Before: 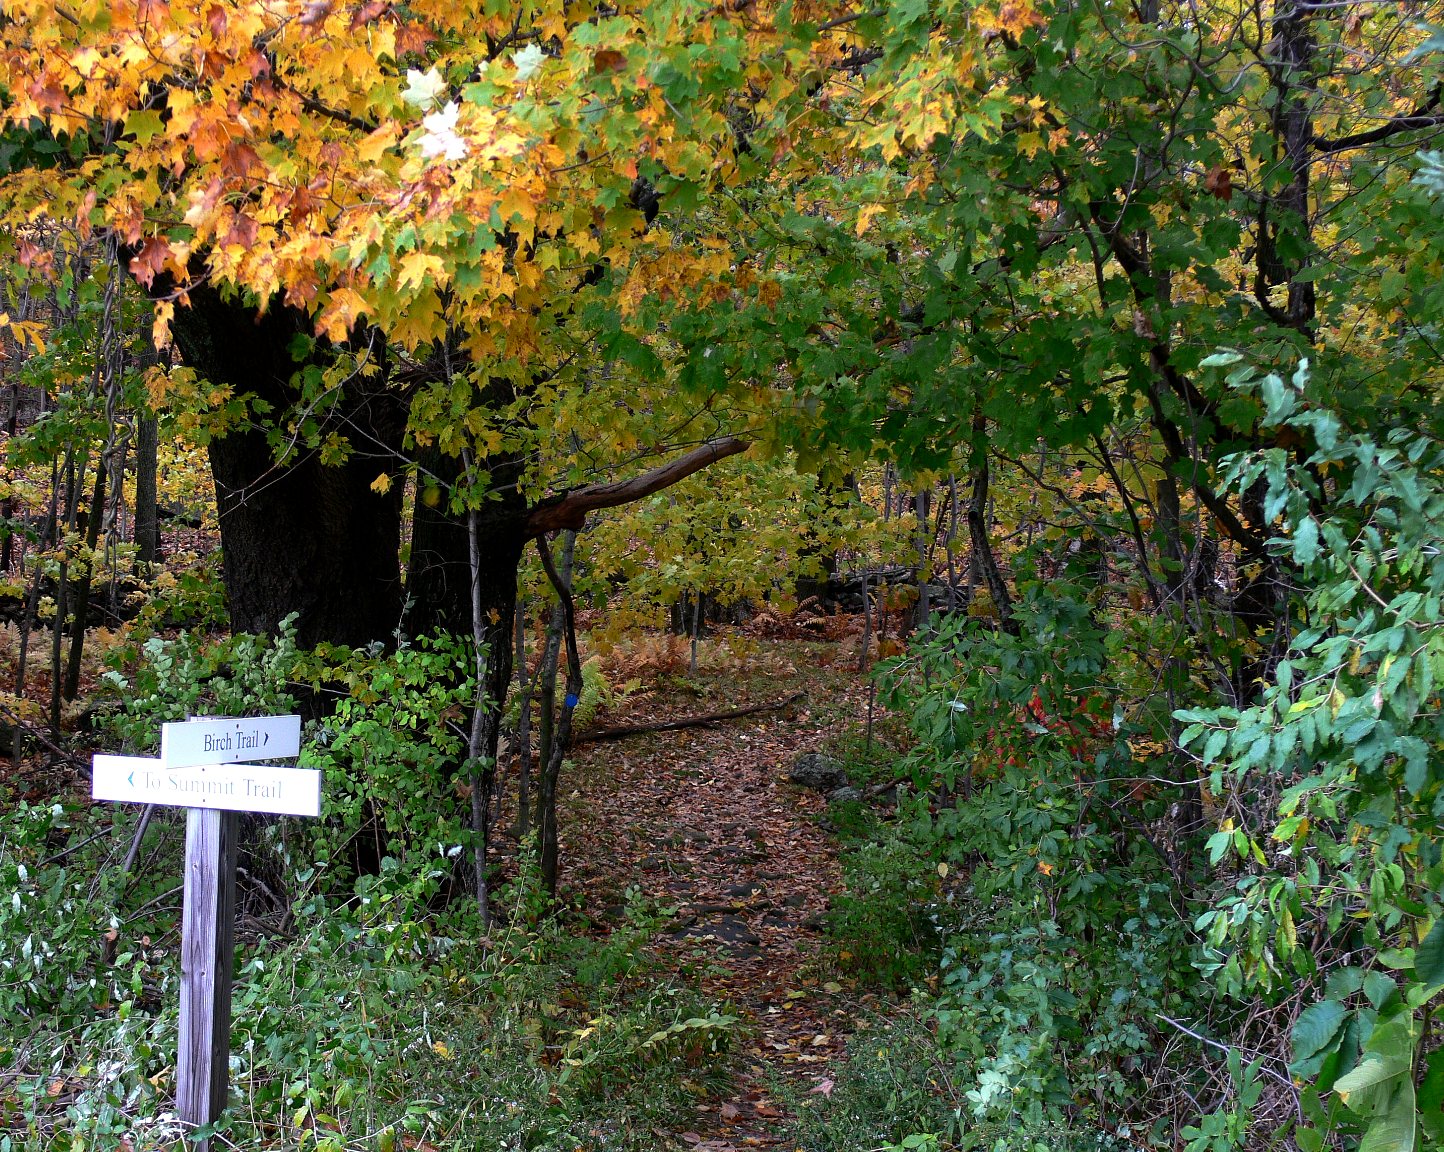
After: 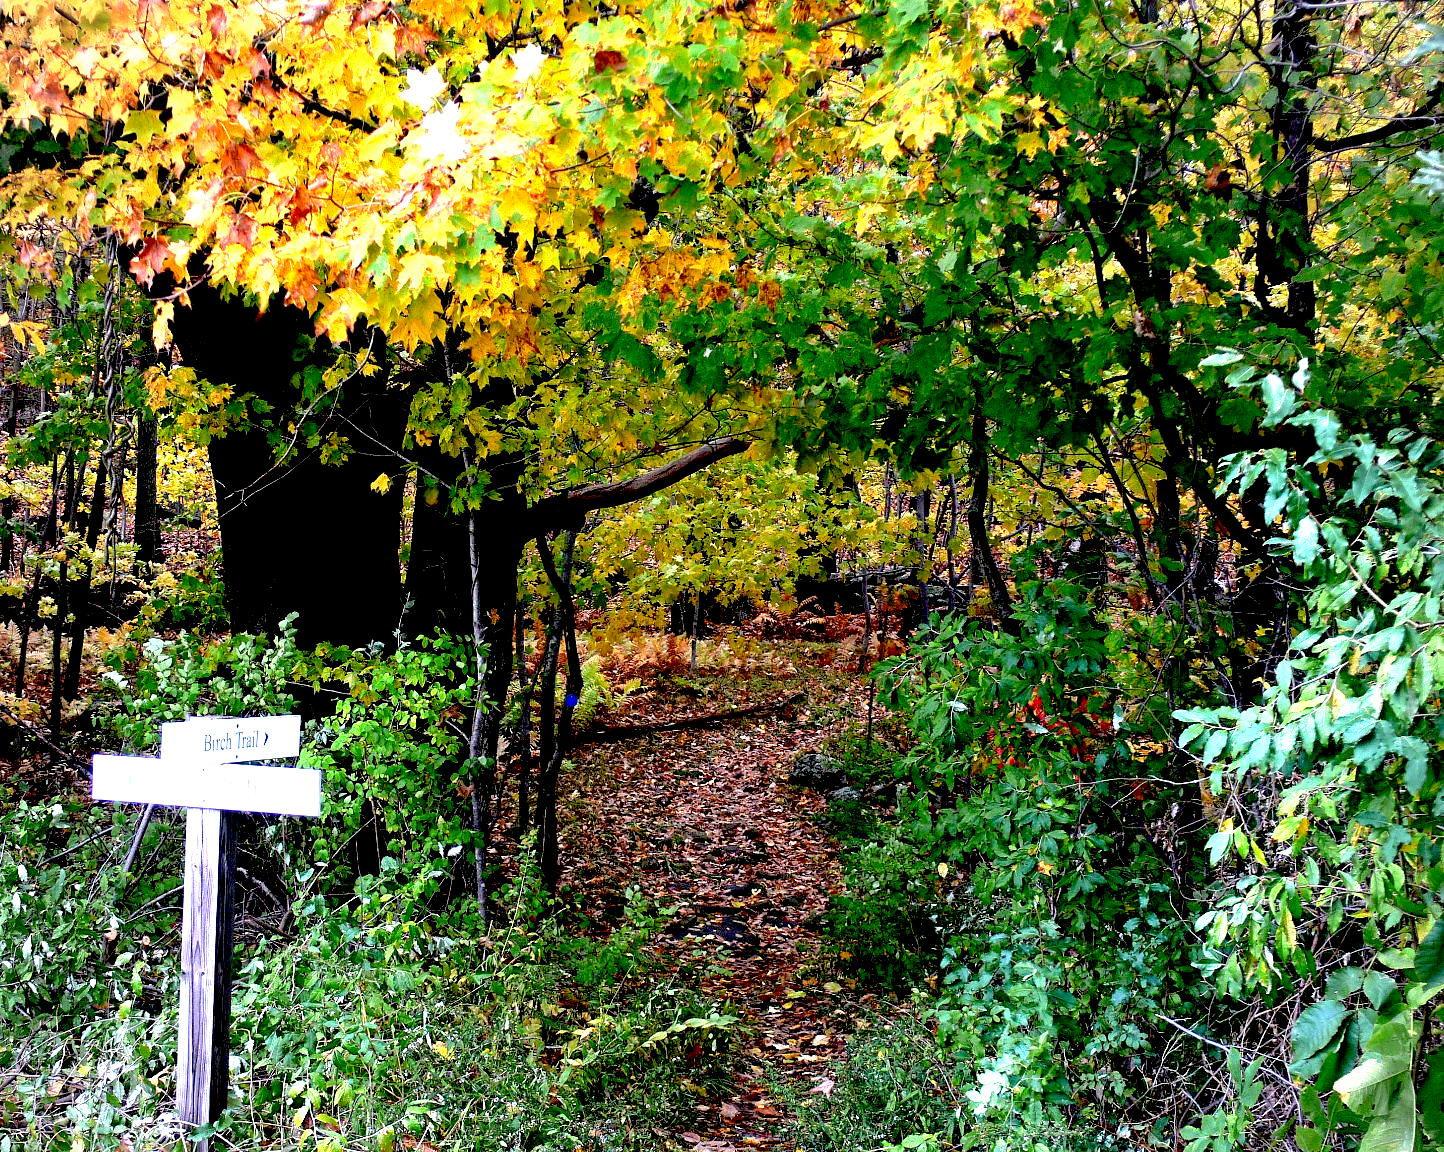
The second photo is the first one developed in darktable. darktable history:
vignetting: fall-off radius 93.42%, center (0, 0.007), unbound false
exposure: black level correction 0.03, exposure 0.333 EV, compensate exposure bias true, compensate highlight preservation false
